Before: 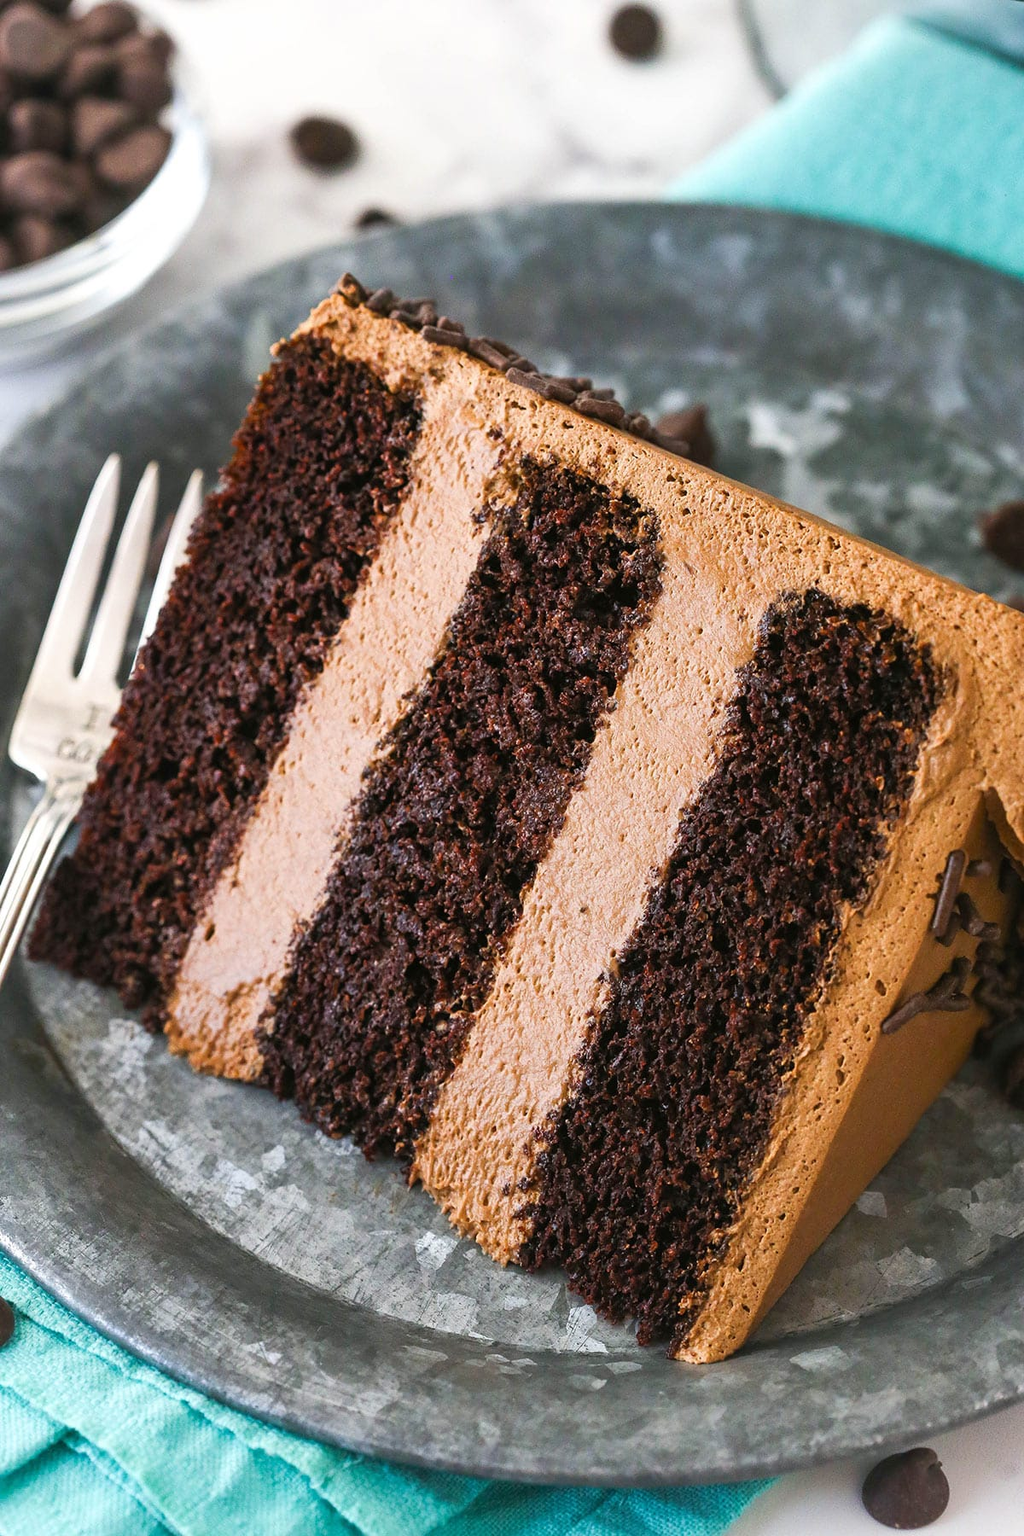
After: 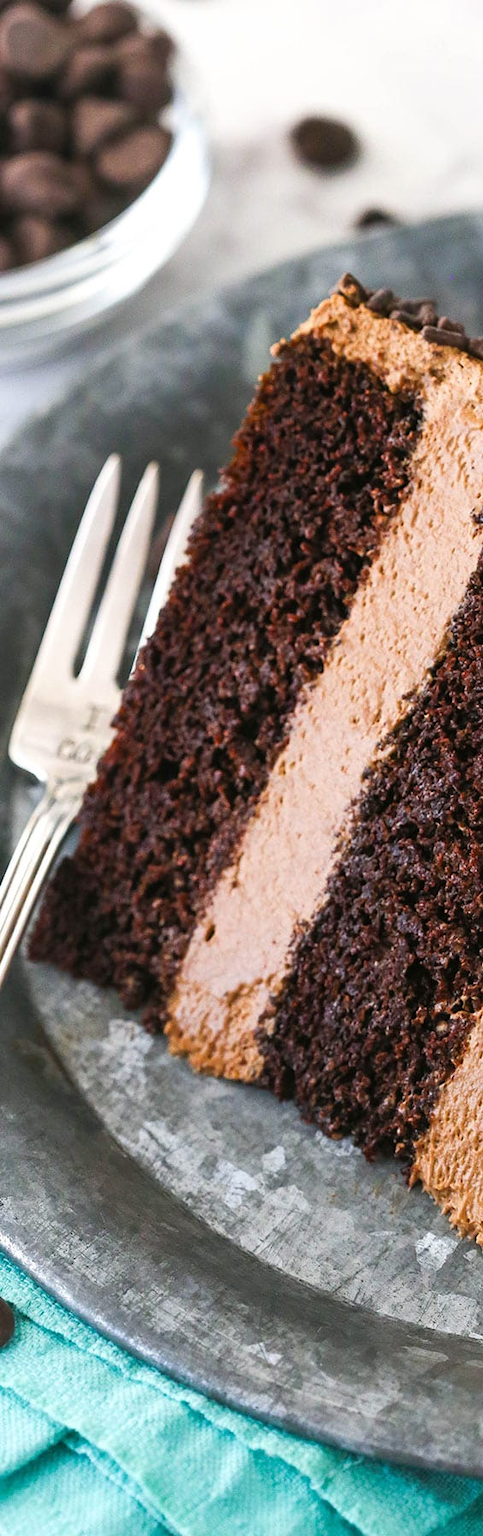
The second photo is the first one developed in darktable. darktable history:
crop and rotate: left 0.058%, top 0%, right 52.759%
